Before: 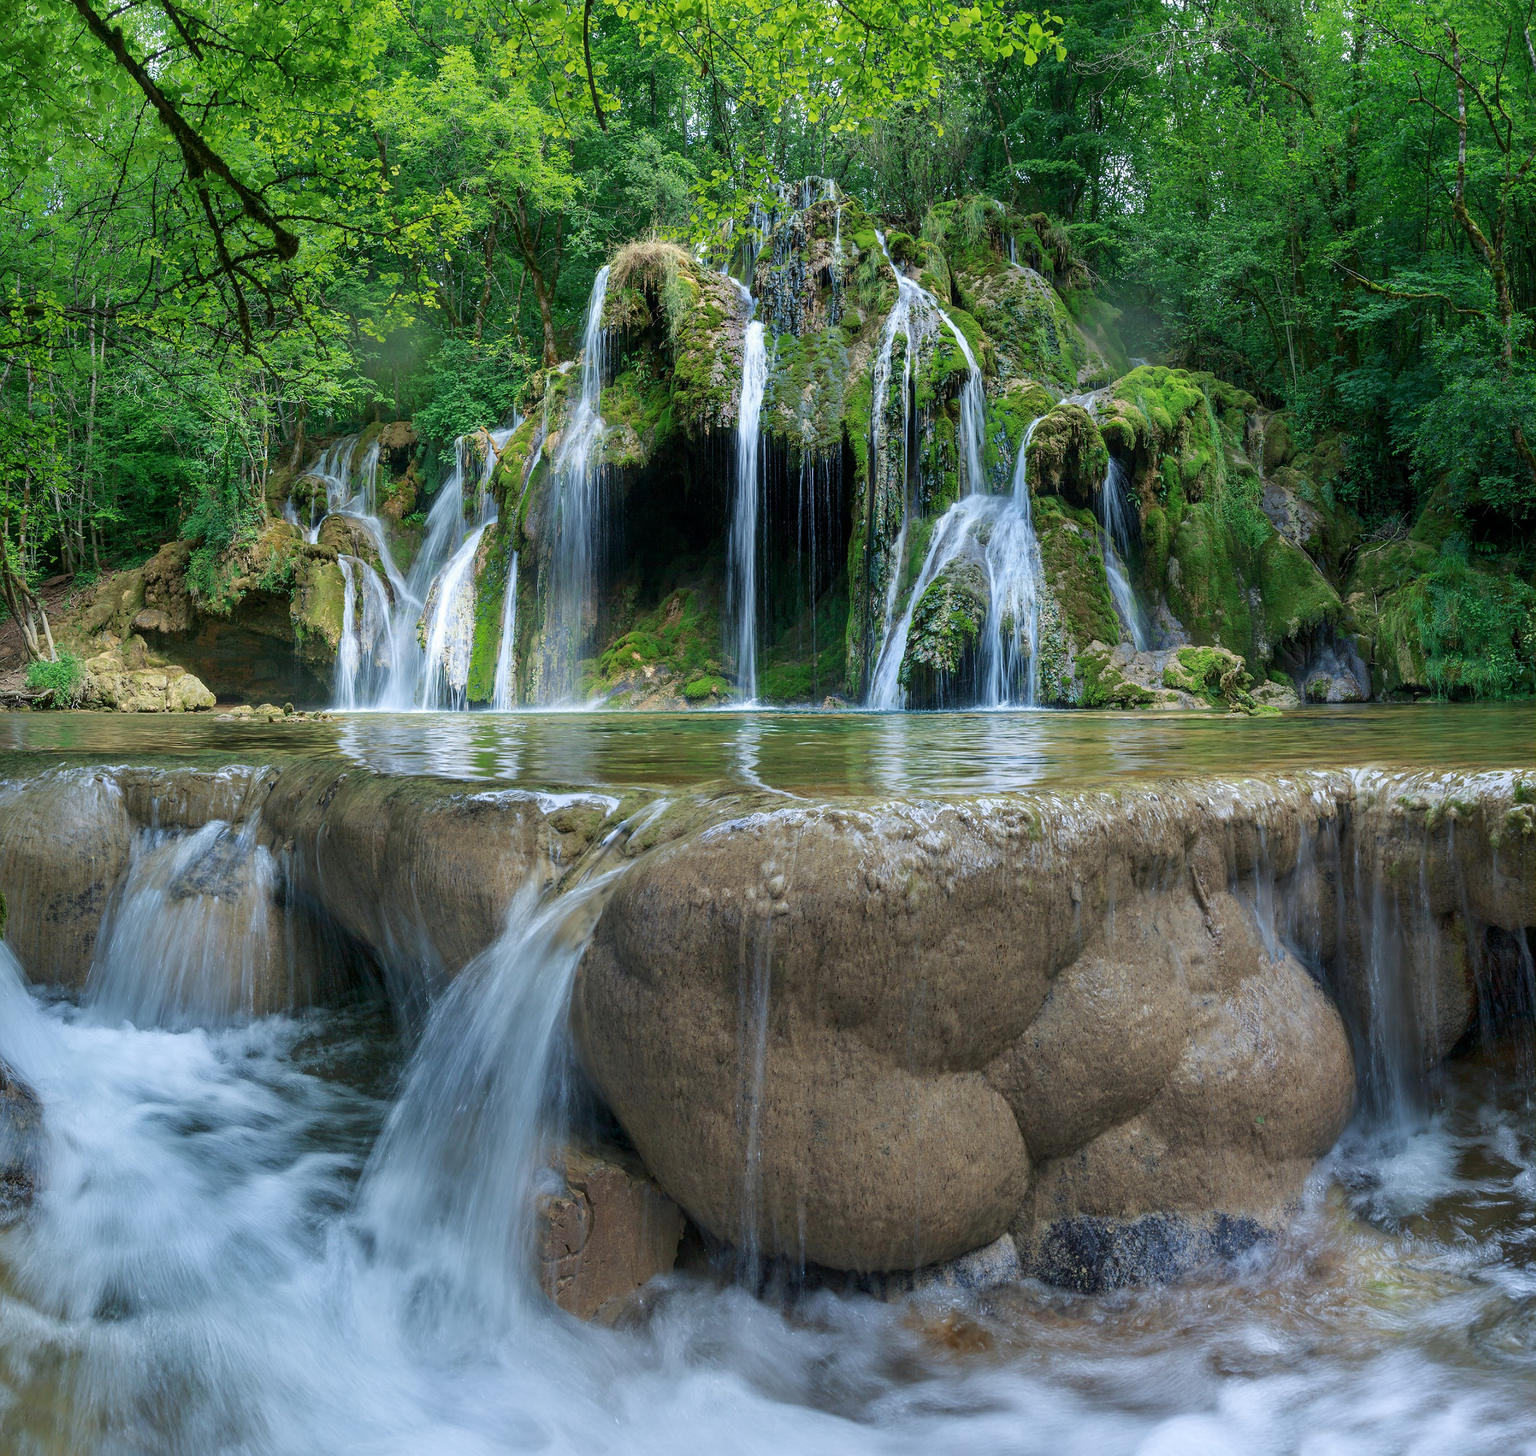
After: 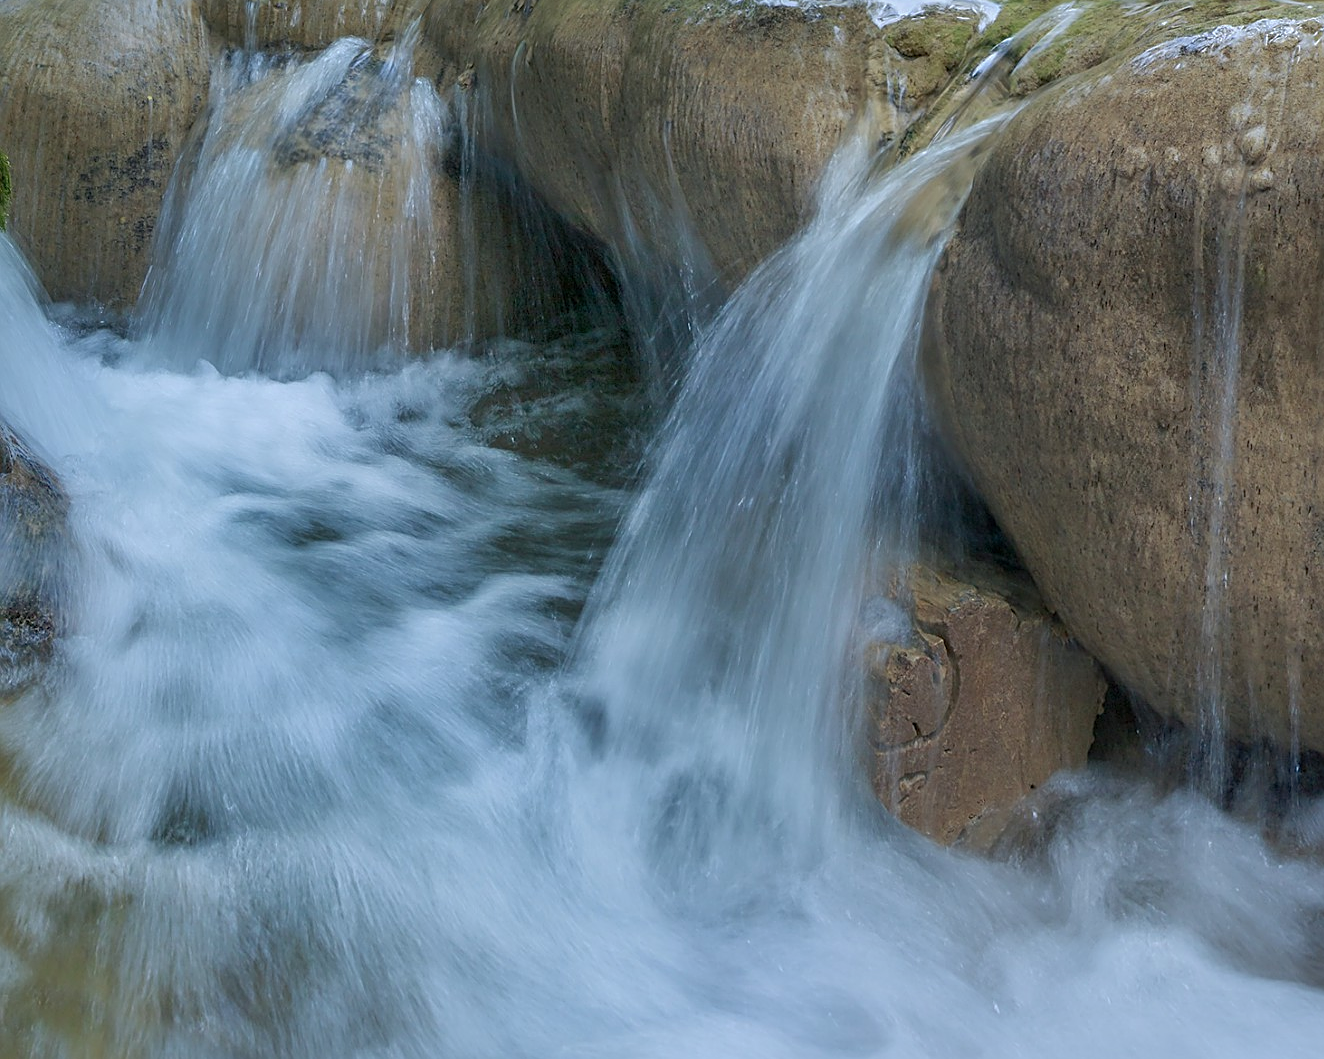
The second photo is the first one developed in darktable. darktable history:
crop and rotate: top 54.778%, right 46.61%, bottom 0.159%
shadows and highlights: on, module defaults
sharpen: on, module defaults
